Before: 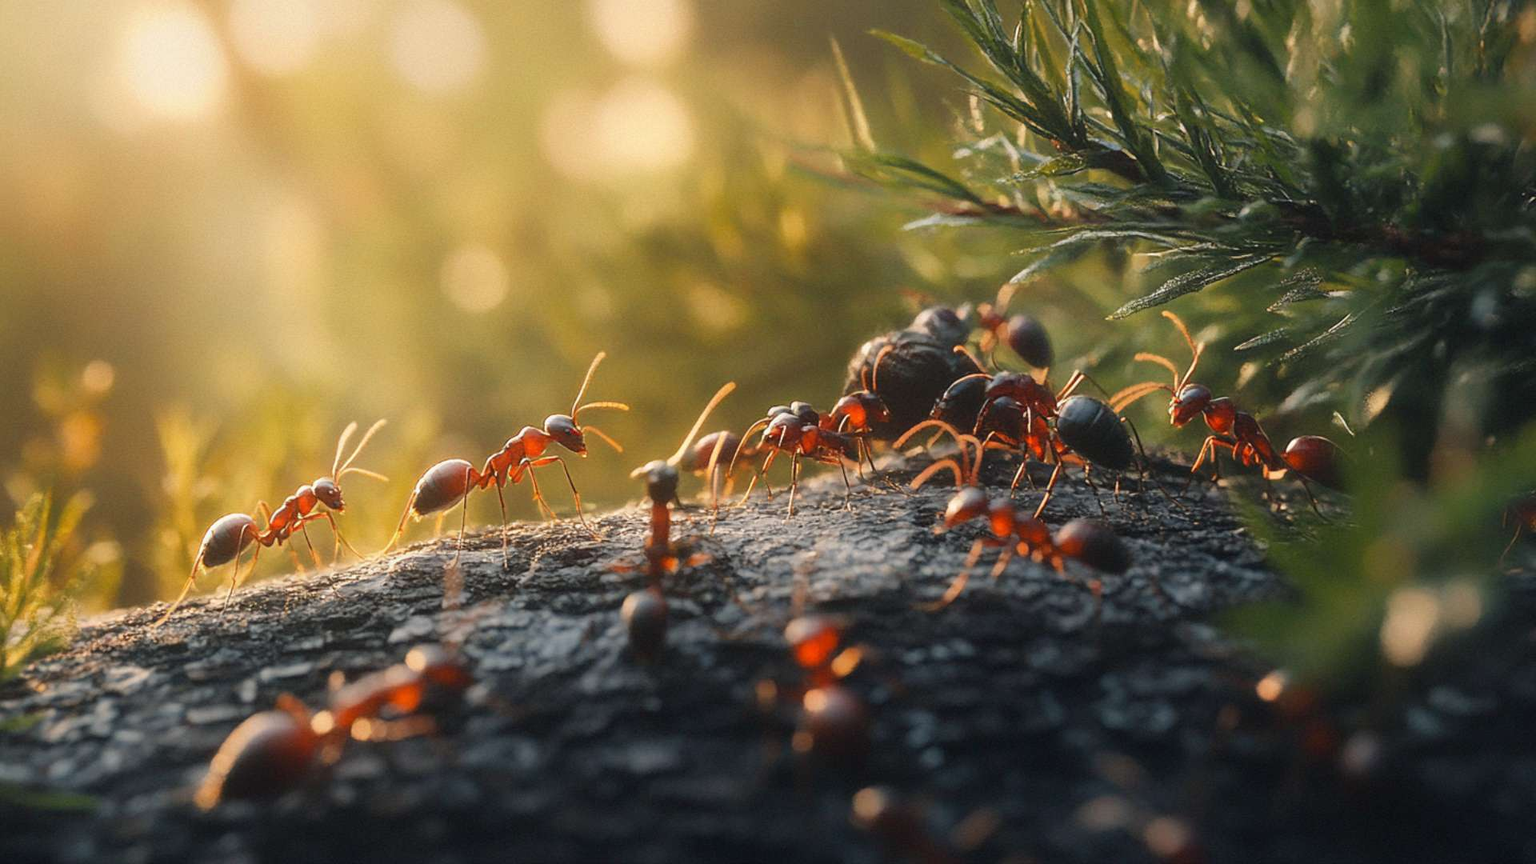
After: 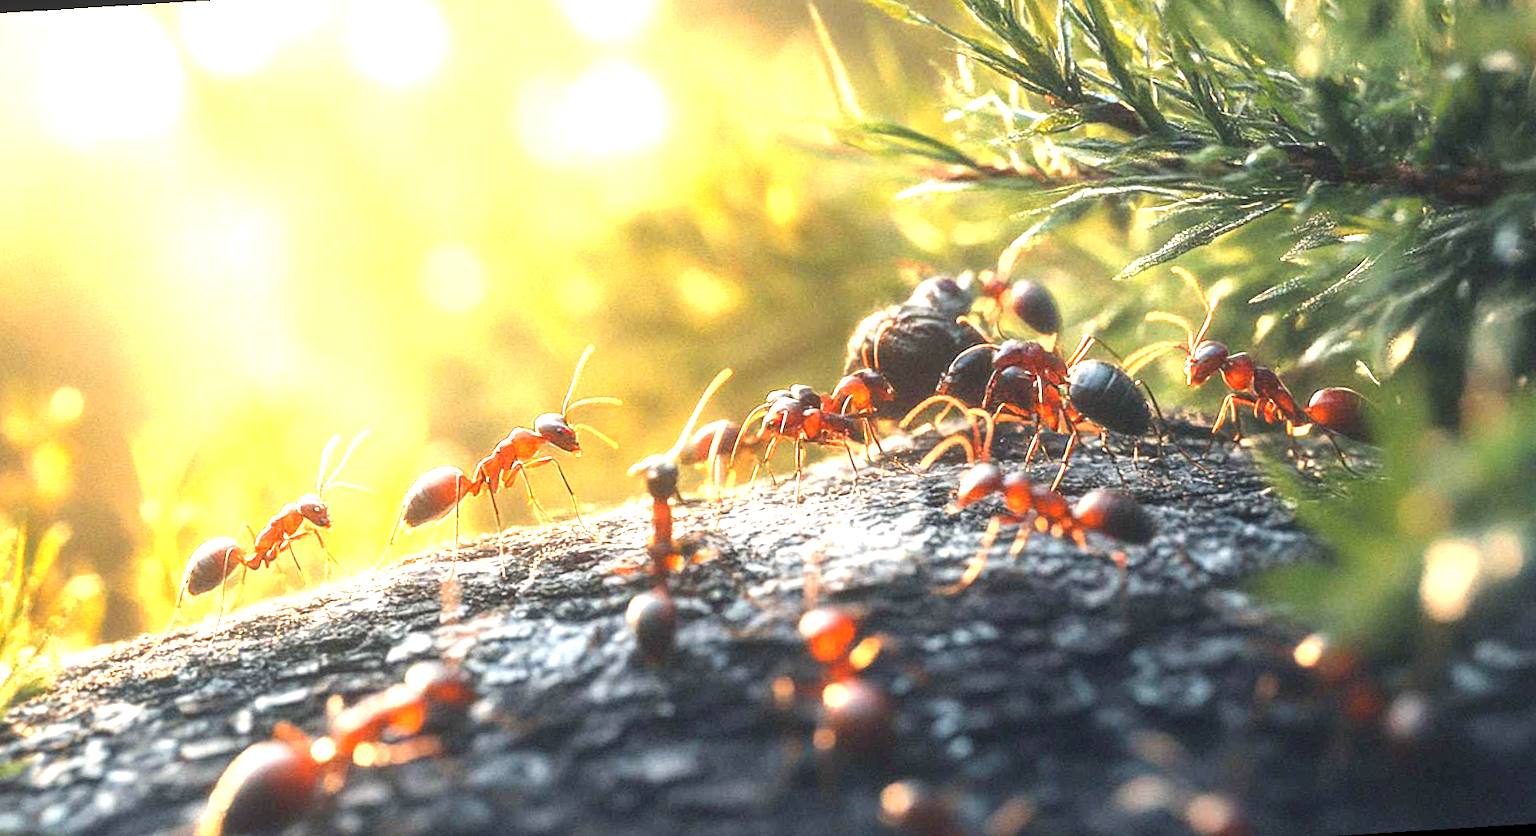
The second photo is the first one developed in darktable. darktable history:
rotate and perspective: rotation -3.52°, crop left 0.036, crop right 0.964, crop top 0.081, crop bottom 0.919
exposure: black level correction 0, exposure 1.9 EV, compensate highlight preservation false
local contrast: on, module defaults
